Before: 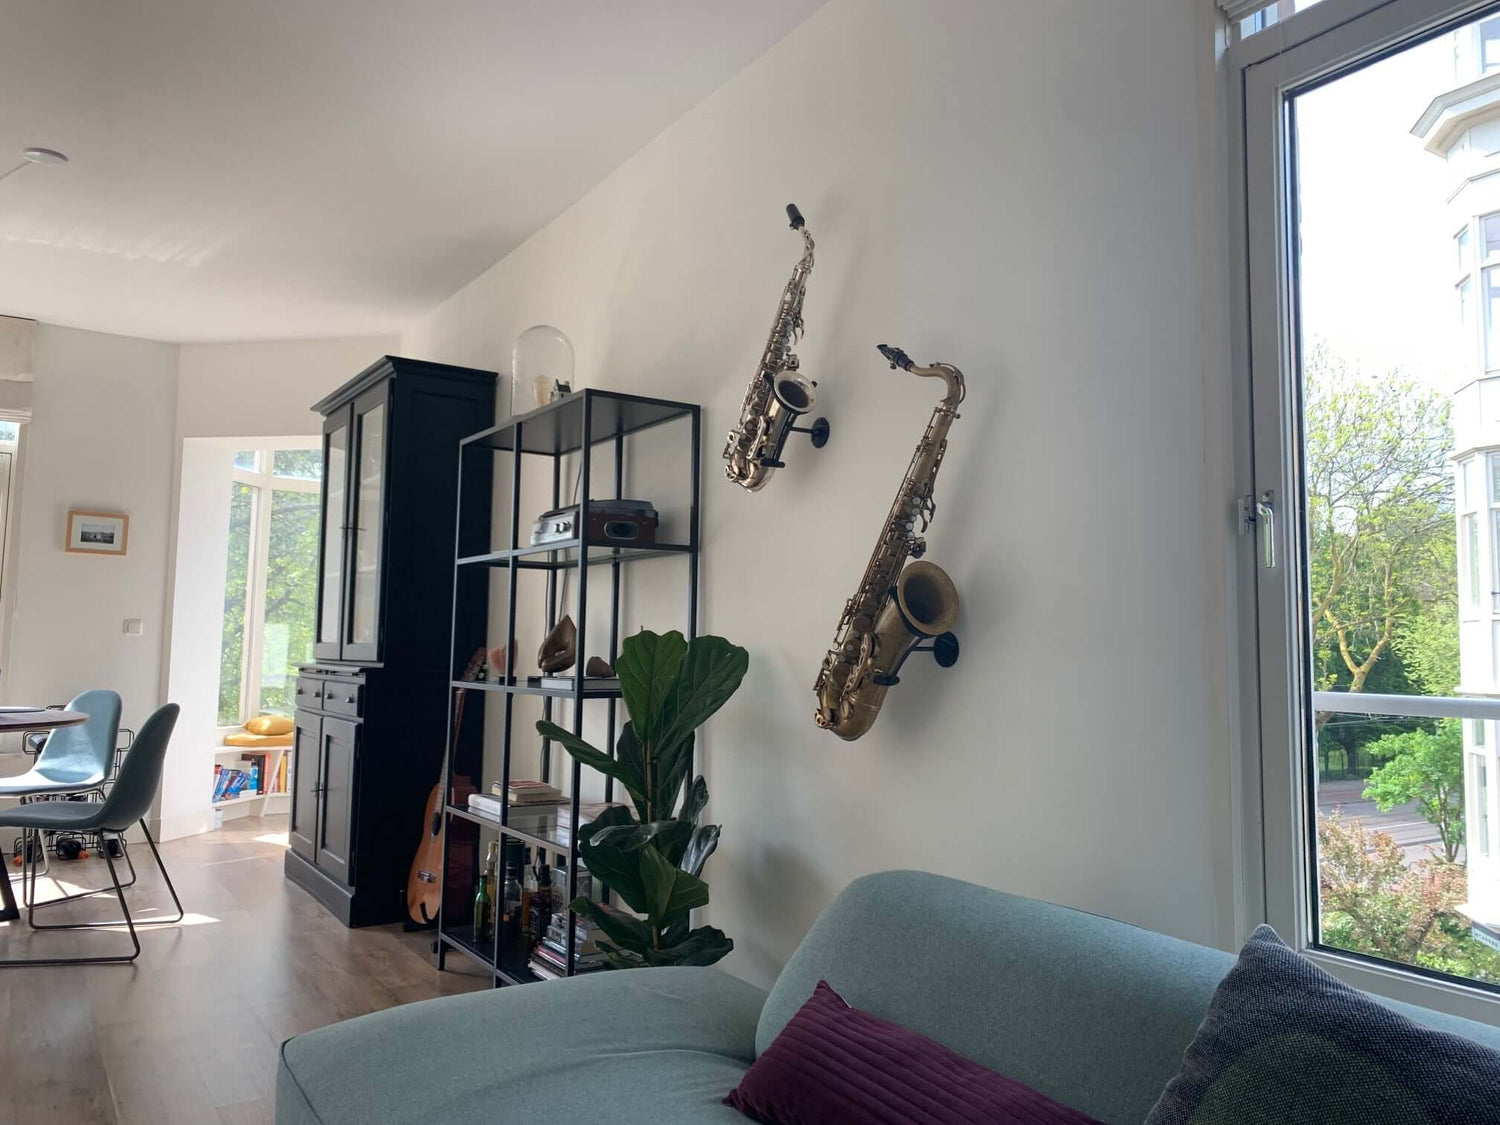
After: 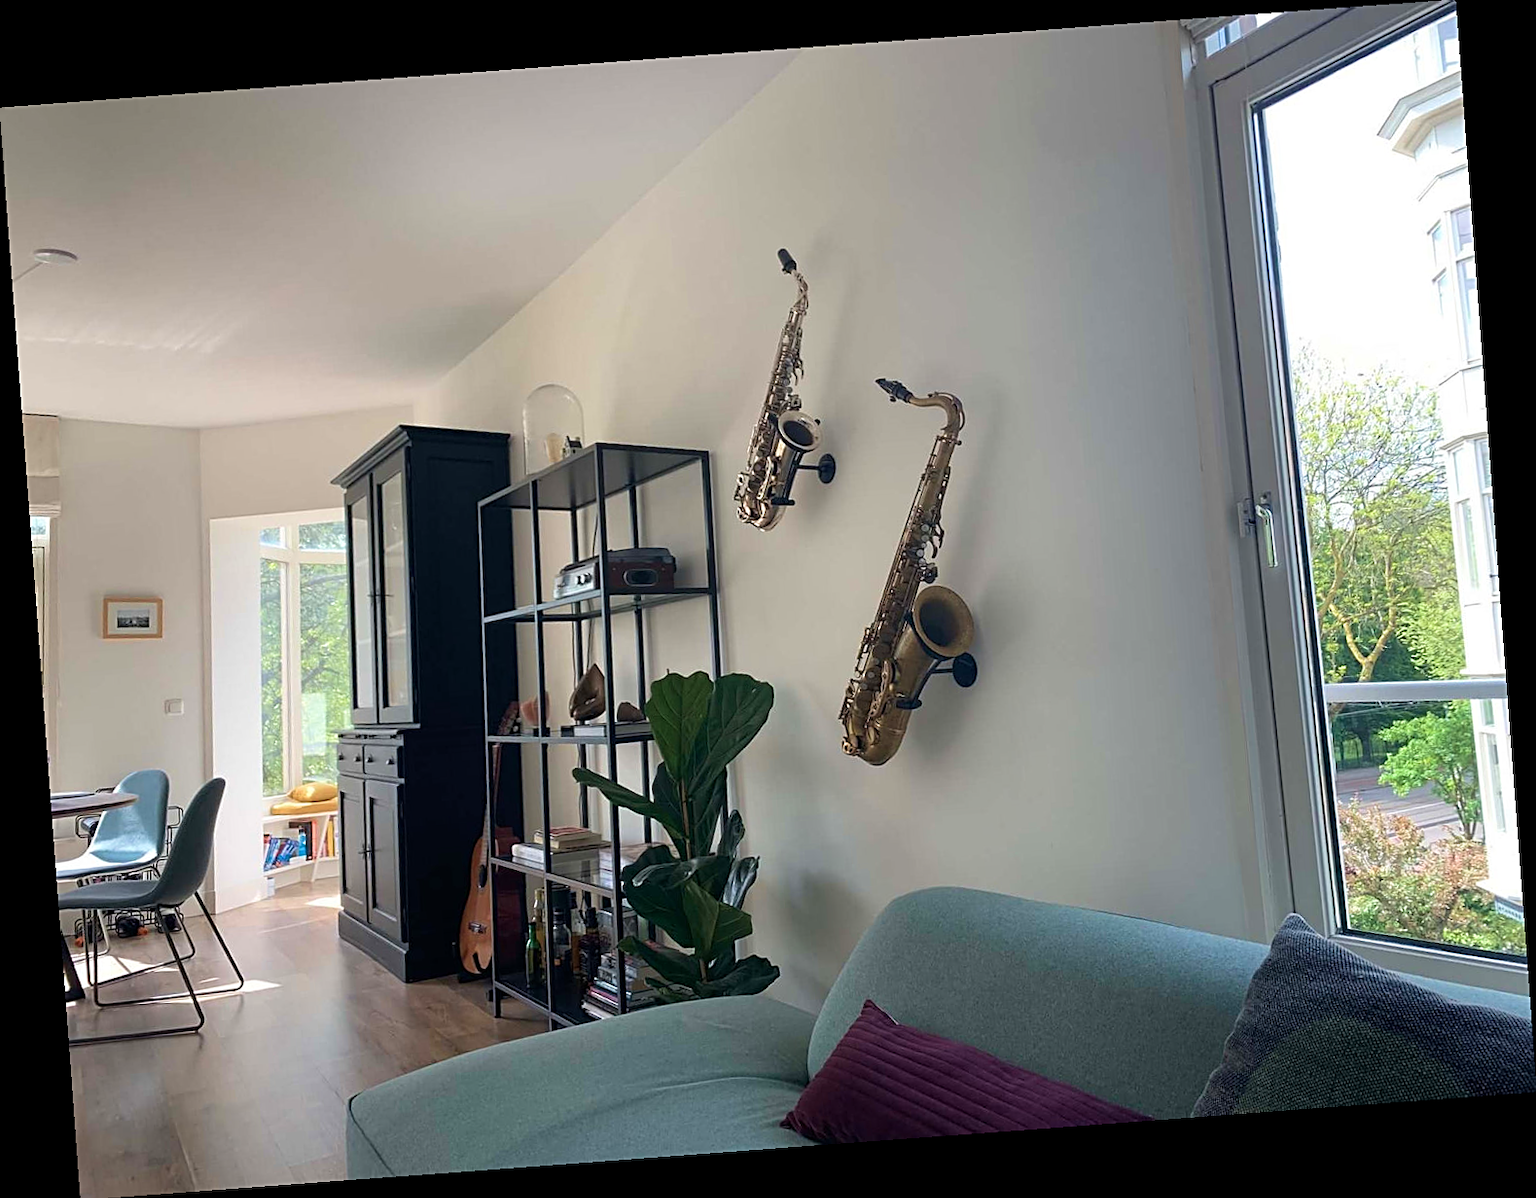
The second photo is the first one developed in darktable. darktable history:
velvia: on, module defaults
rotate and perspective: rotation -4.25°, automatic cropping off
sharpen: on, module defaults
